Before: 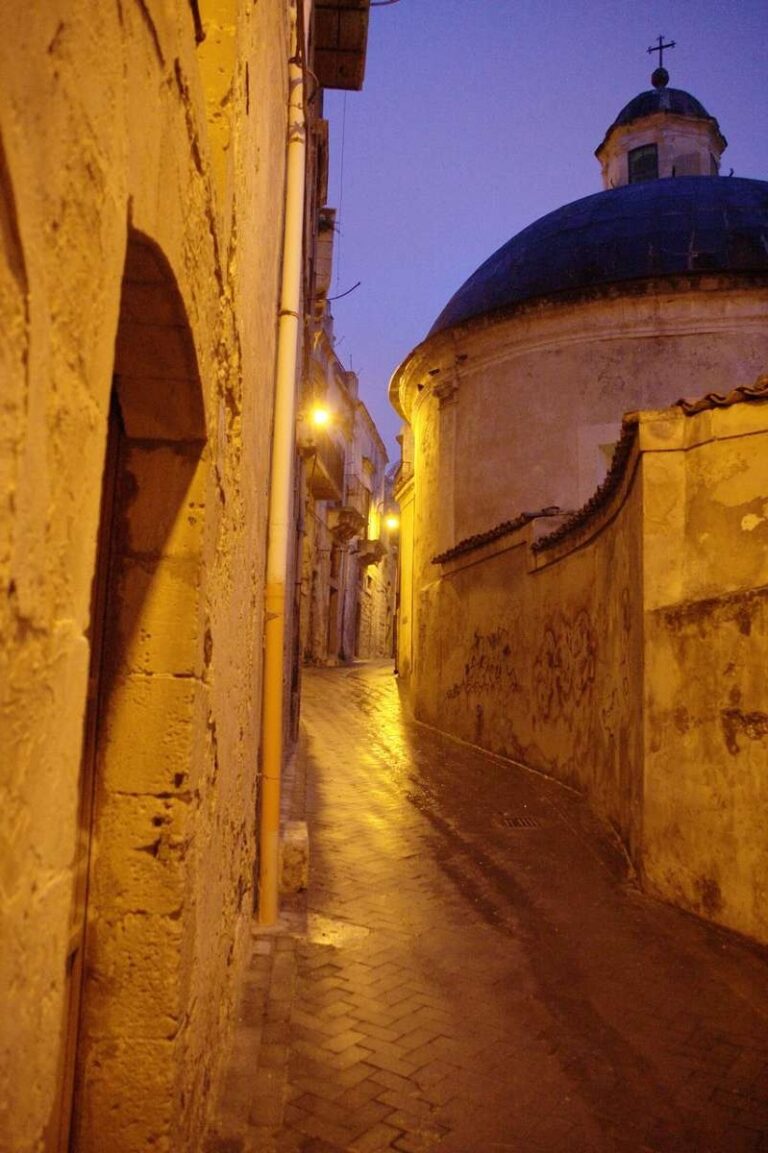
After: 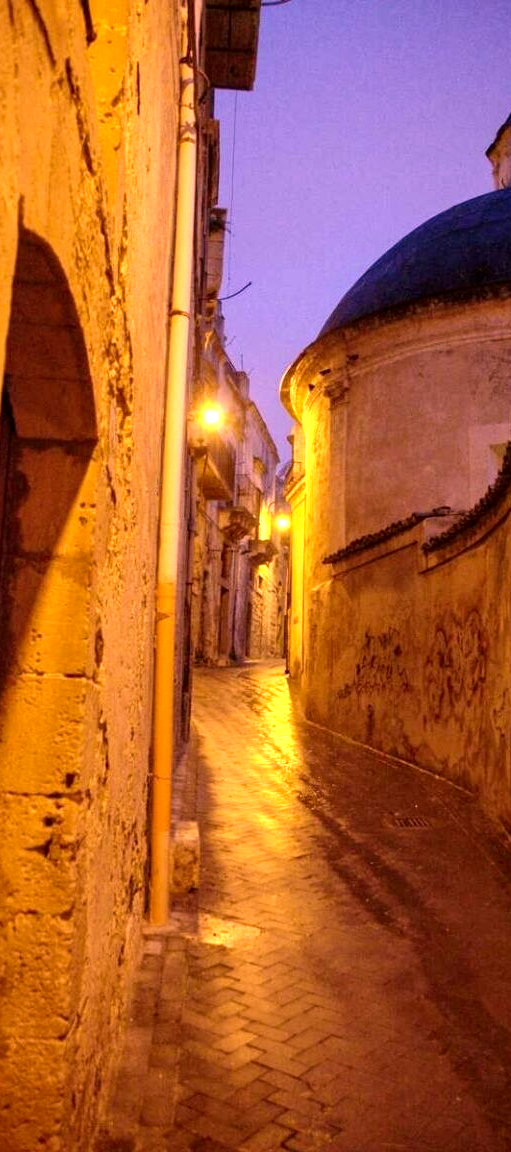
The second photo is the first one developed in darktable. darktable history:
crop and rotate: left 14.298%, right 19.057%
levels: levels [0, 0.43, 0.859]
local contrast: detail 130%
color correction: highlights a* 14.71, highlights b* 4.82
